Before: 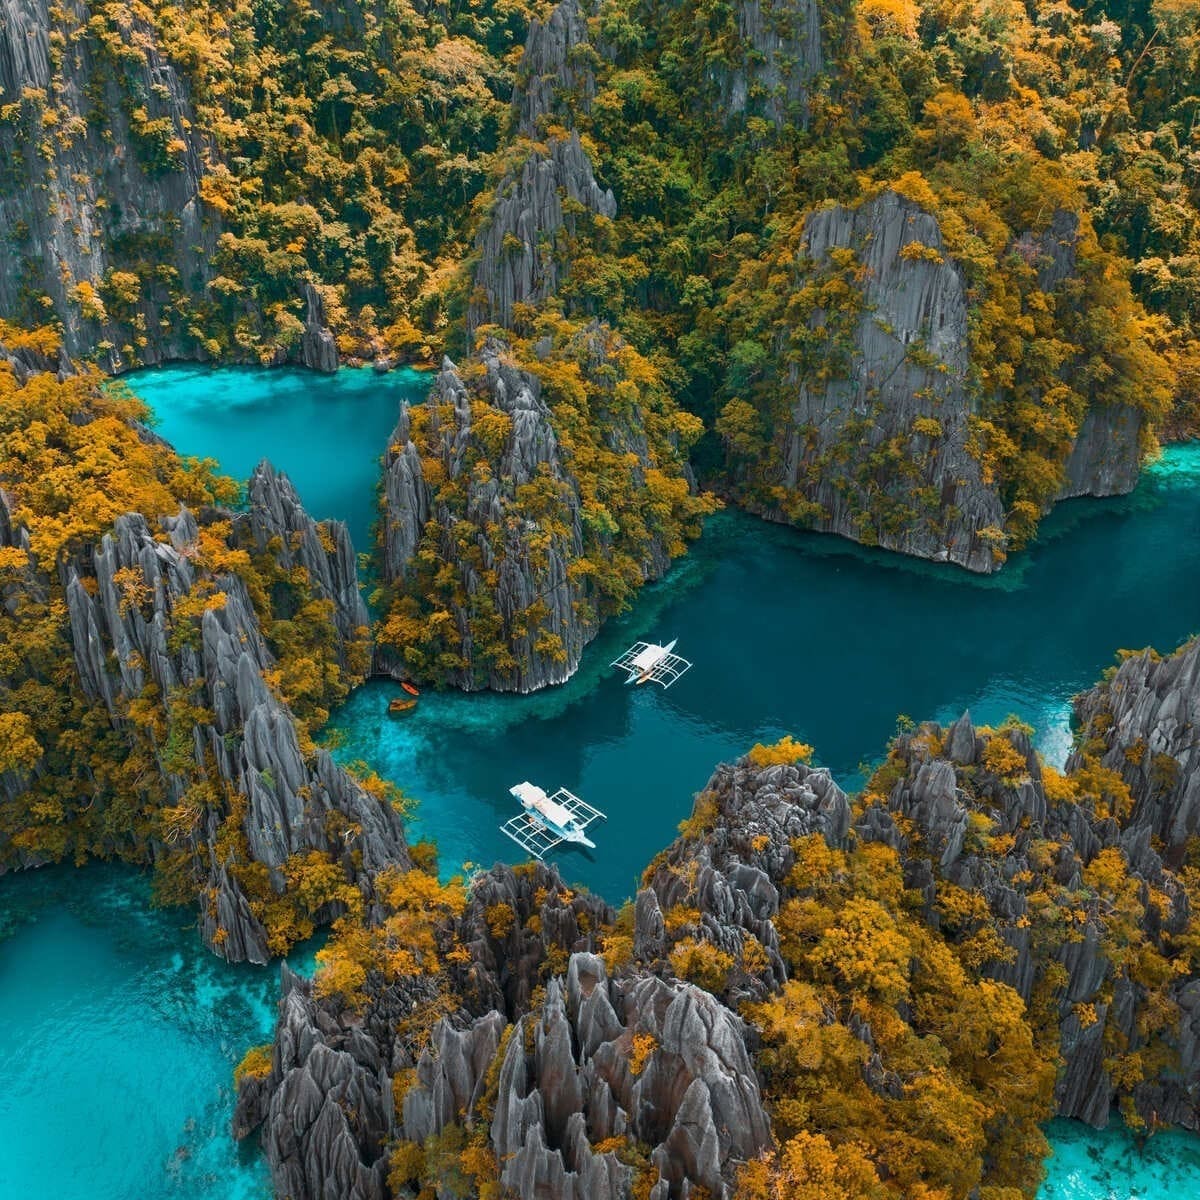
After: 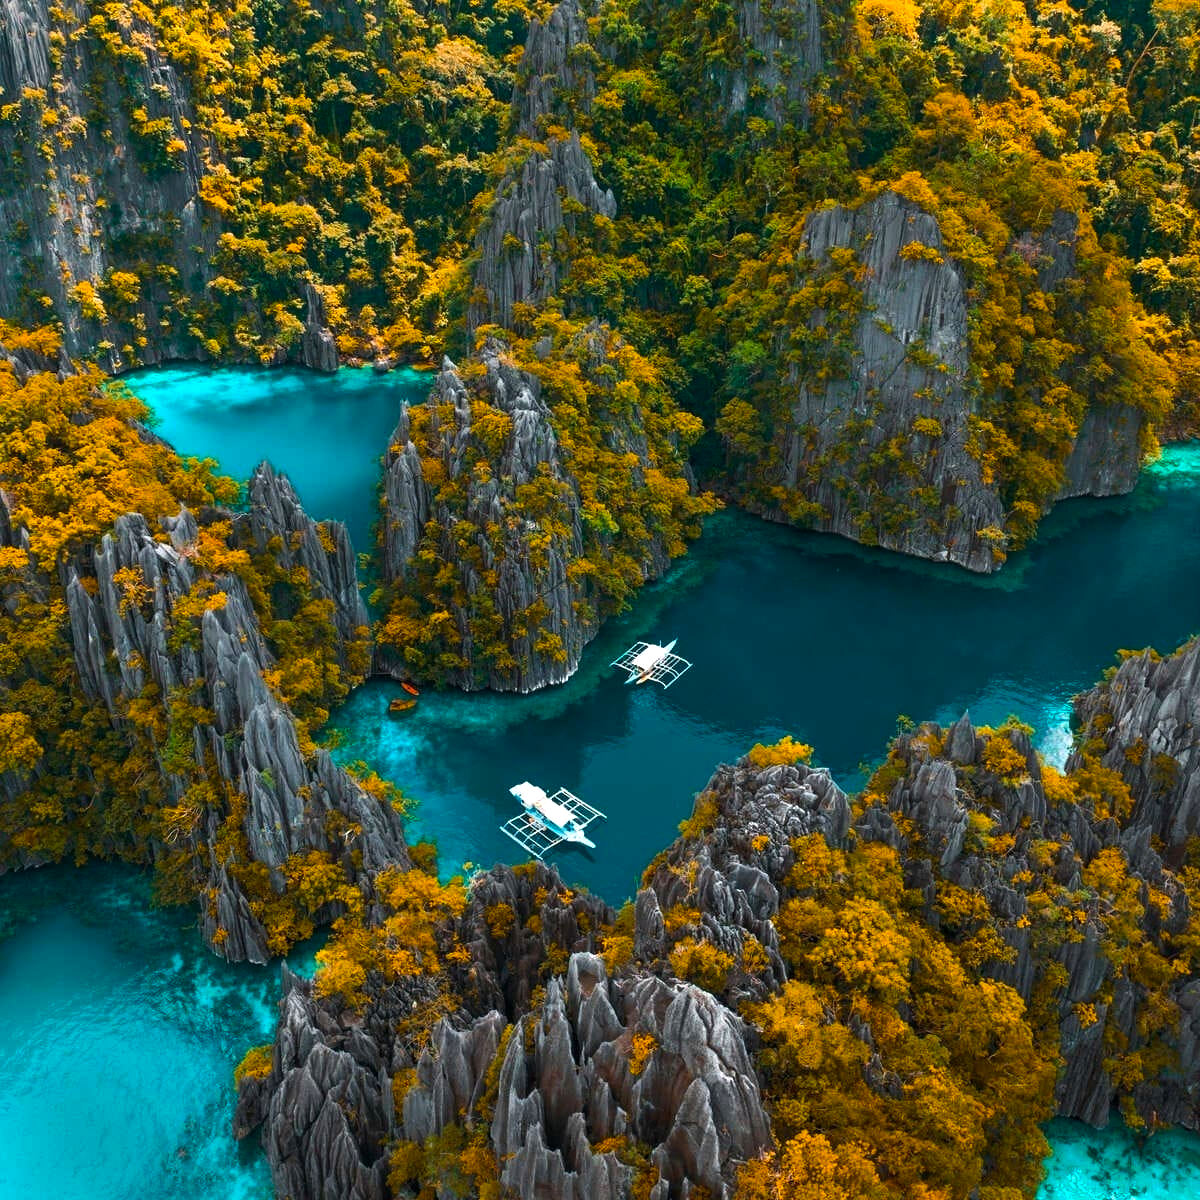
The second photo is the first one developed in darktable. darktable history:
color balance rgb: linear chroma grading › shadows -7.63%, linear chroma grading › global chroma 9.913%, perceptual saturation grading › global saturation 30.353%, perceptual brilliance grading › global brilliance 15.175%, perceptual brilliance grading › shadows -35.63%
